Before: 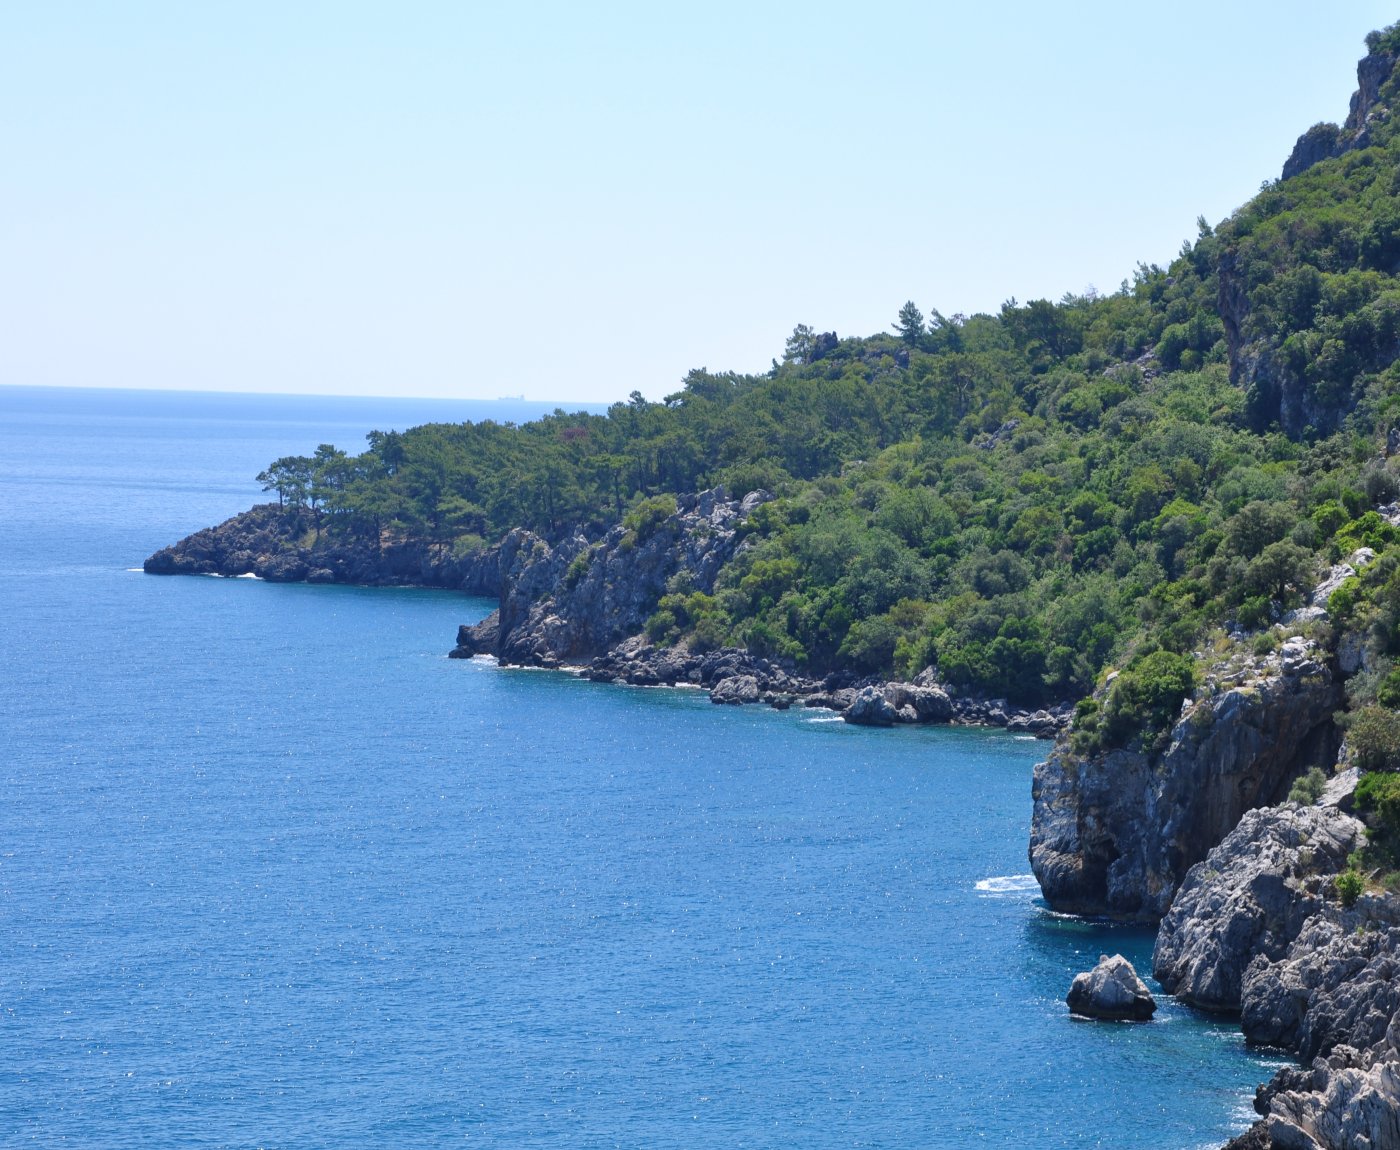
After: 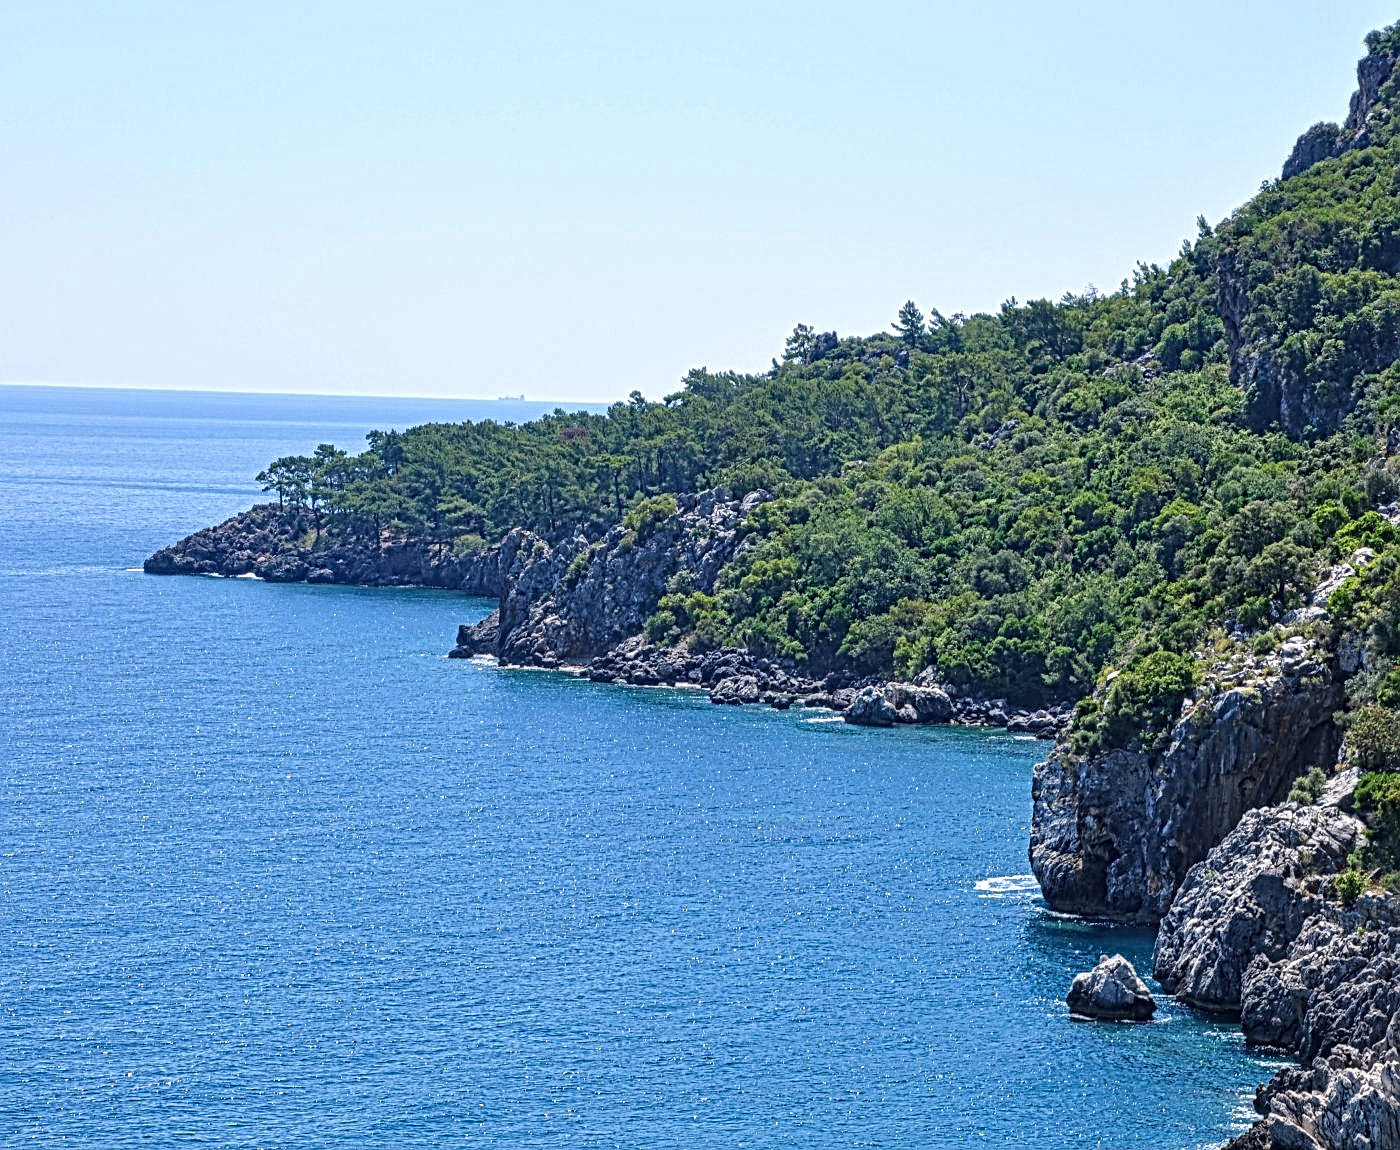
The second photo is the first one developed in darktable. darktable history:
velvia: strength 17%
local contrast: mode bilateral grid, contrast 20, coarseness 3, detail 300%, midtone range 0.2
